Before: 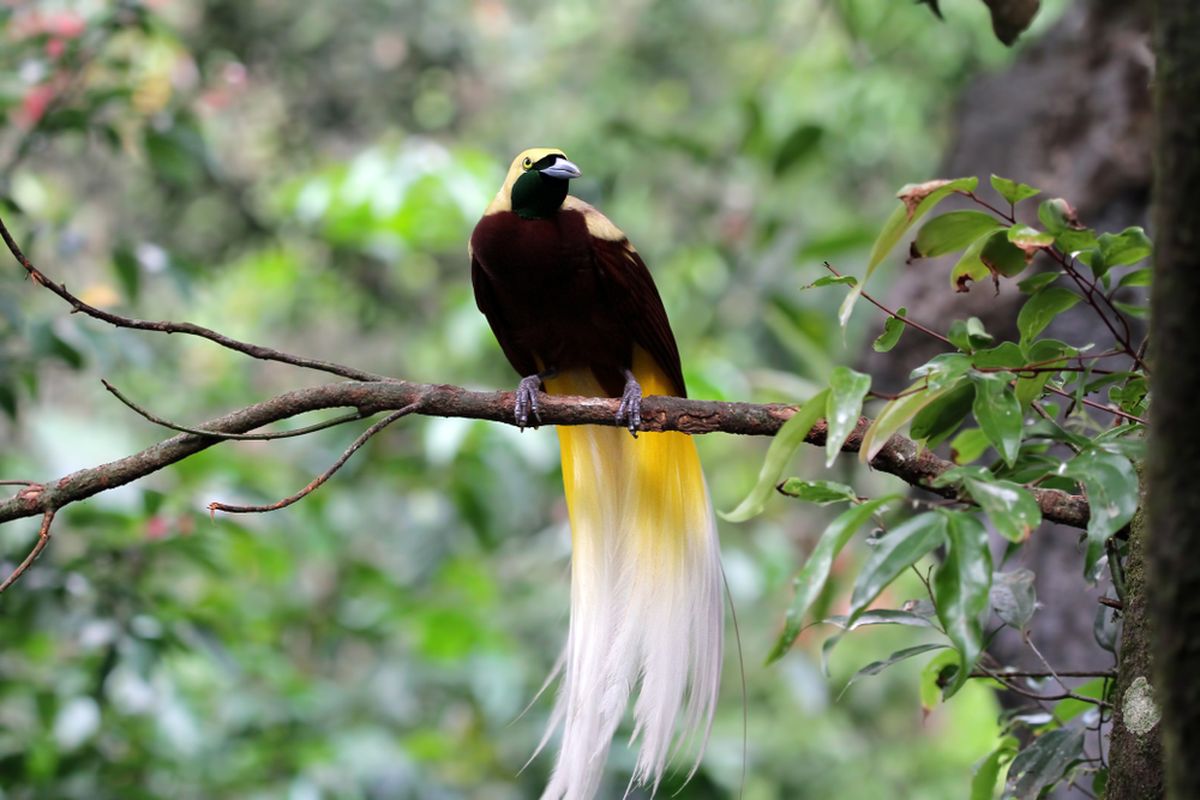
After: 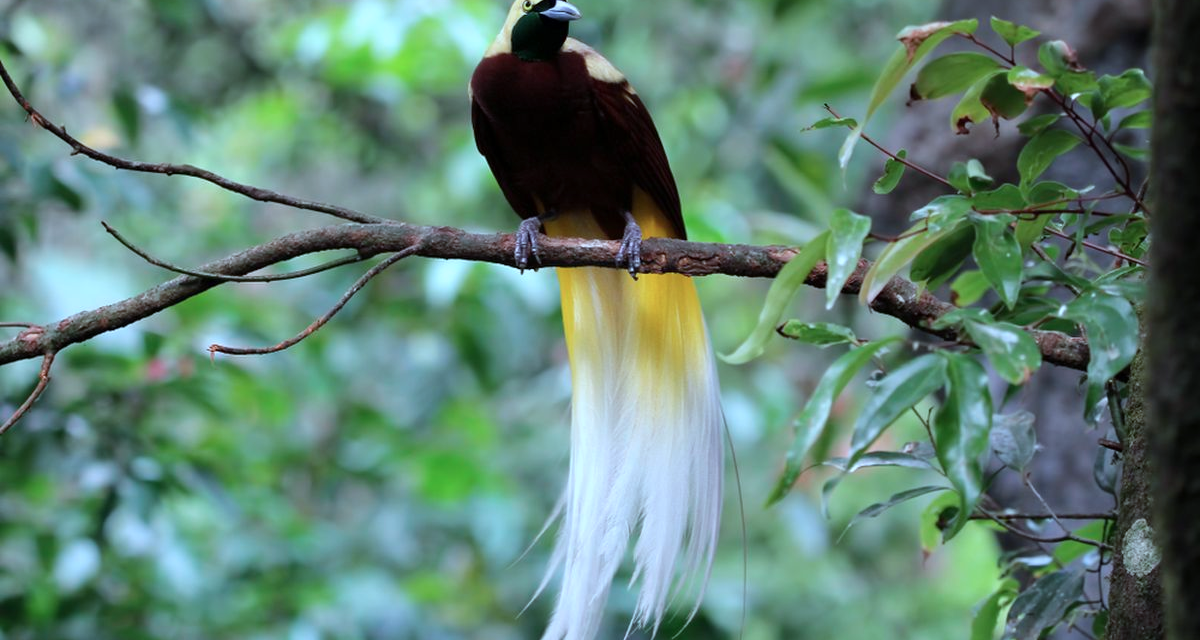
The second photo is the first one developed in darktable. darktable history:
color correction: highlights a* -9.95, highlights b* -10.4
exposure: exposure -0.116 EV, compensate exposure bias true, compensate highlight preservation false
color calibration: illuminant as shot in camera, x 0.358, y 0.373, temperature 4628.91 K
crop and rotate: top 19.921%
